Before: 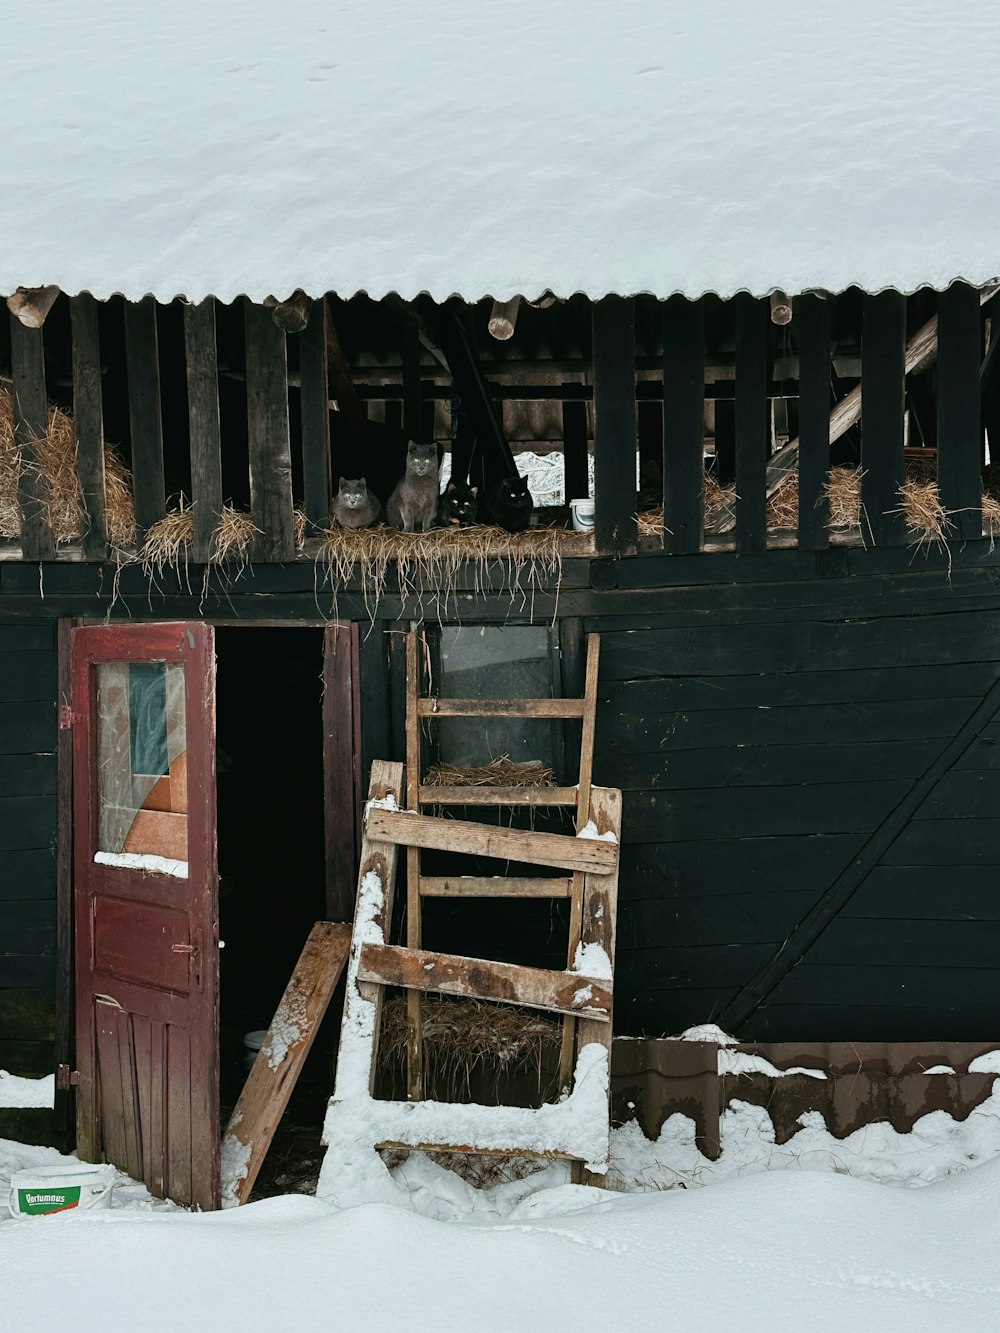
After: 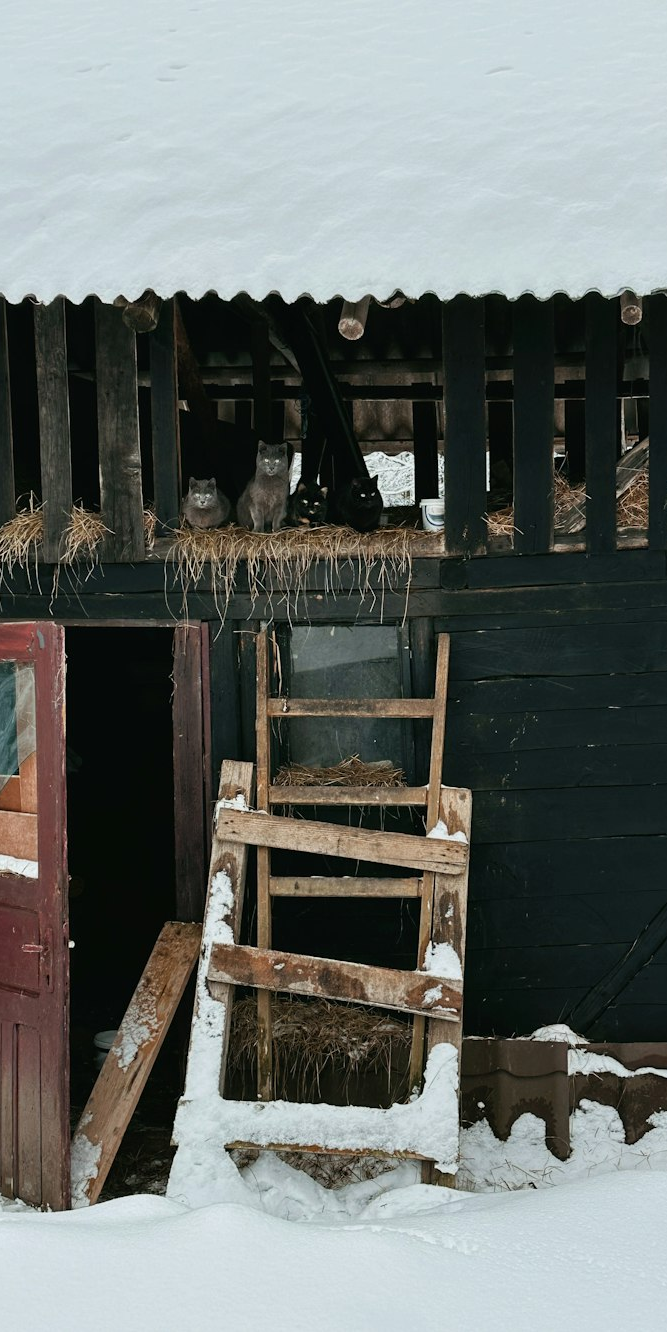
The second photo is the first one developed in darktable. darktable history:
crop and rotate: left 15.088%, right 18.163%
